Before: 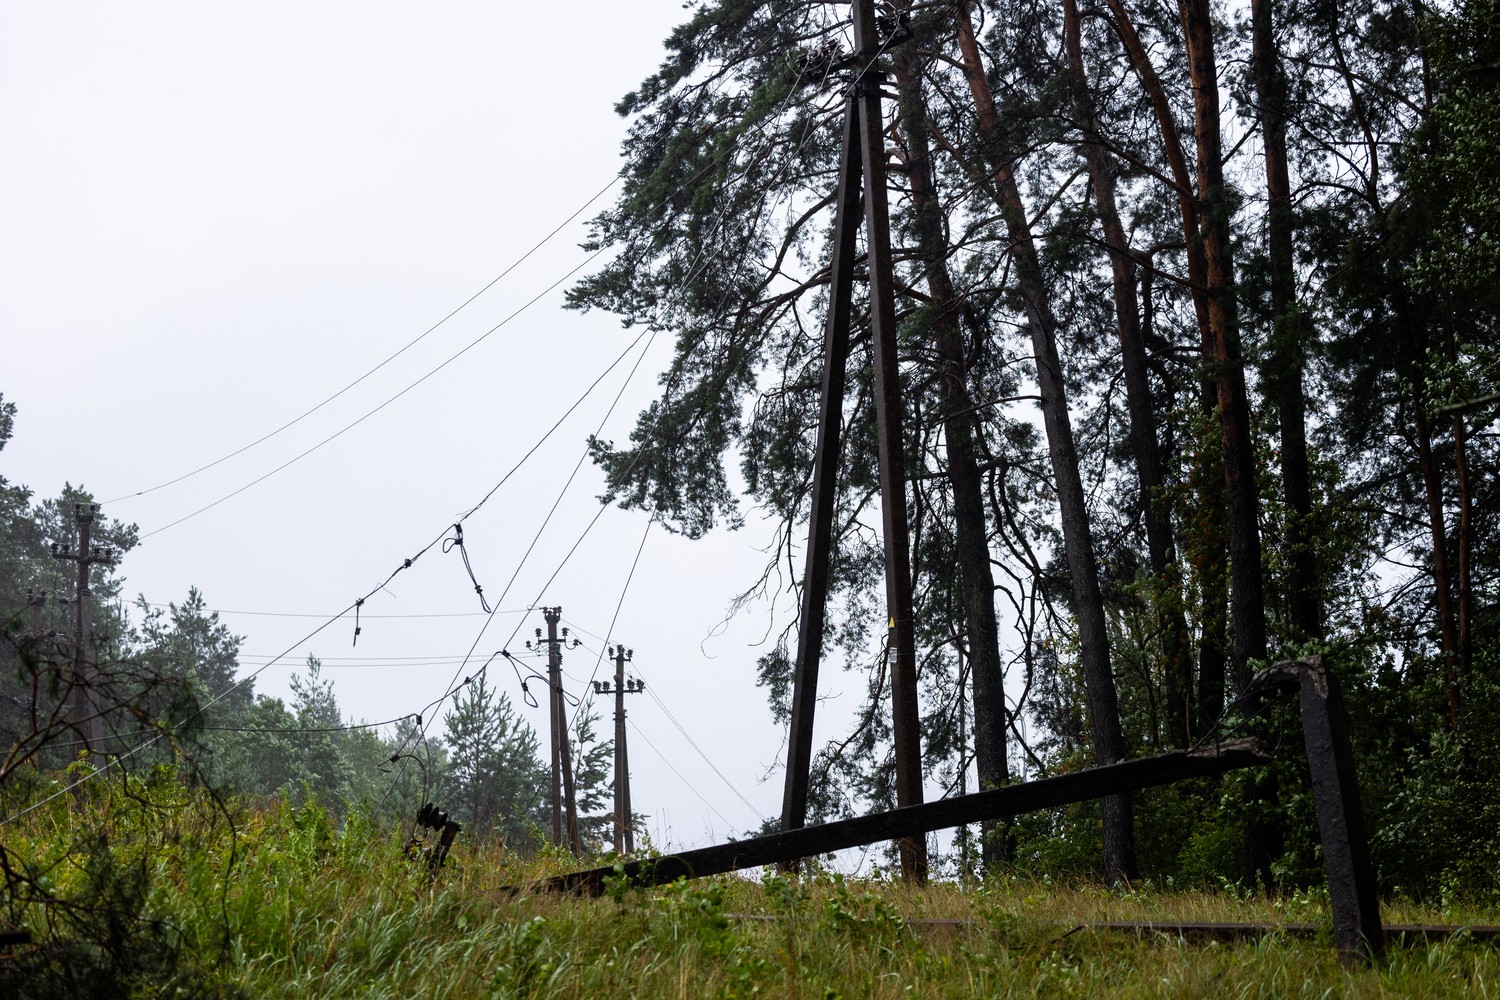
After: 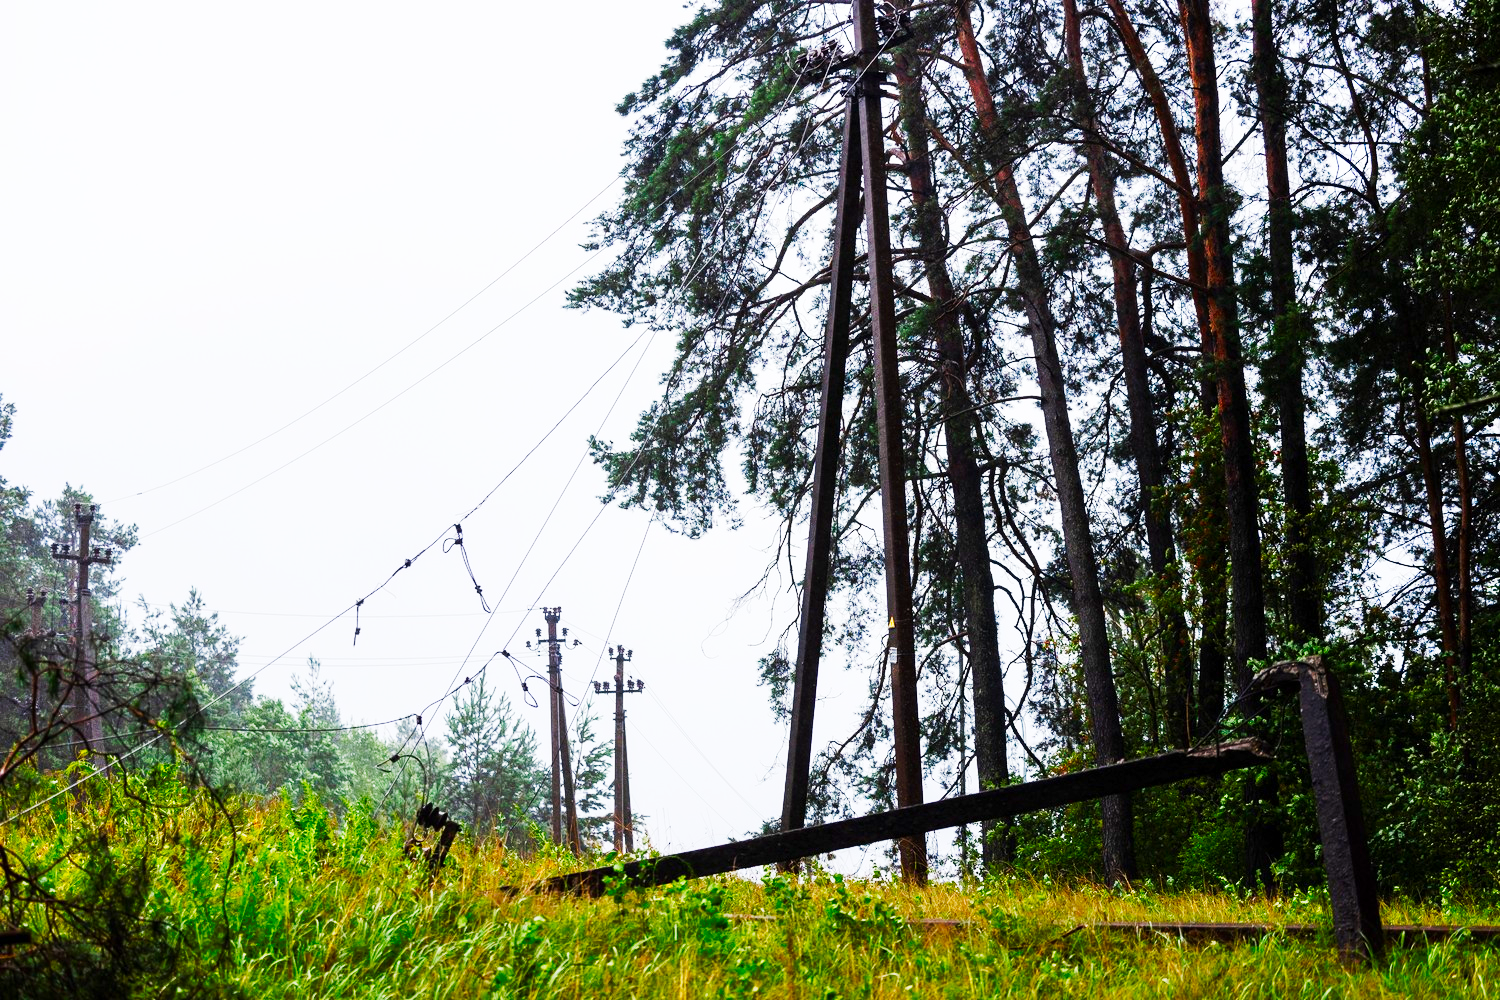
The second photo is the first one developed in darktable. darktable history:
white balance: emerald 1
color contrast: green-magenta contrast 1.69, blue-yellow contrast 1.49
tone curve: curves: ch0 [(0, 0) (0.003, 0.004) (0.011, 0.015) (0.025, 0.034) (0.044, 0.061) (0.069, 0.095) (0.1, 0.137) (0.136, 0.186) (0.177, 0.243) (0.224, 0.307) (0.277, 0.416) (0.335, 0.533) (0.399, 0.641) (0.468, 0.748) (0.543, 0.829) (0.623, 0.886) (0.709, 0.924) (0.801, 0.951) (0.898, 0.975) (1, 1)], preserve colors none
